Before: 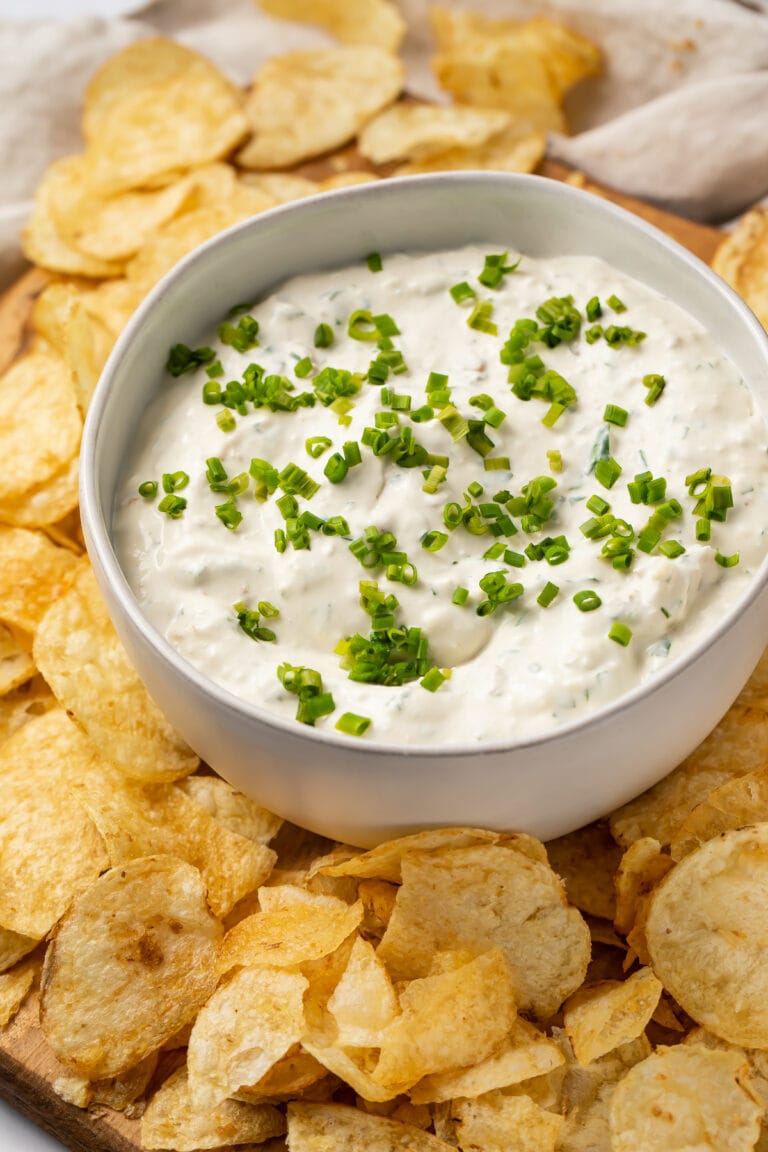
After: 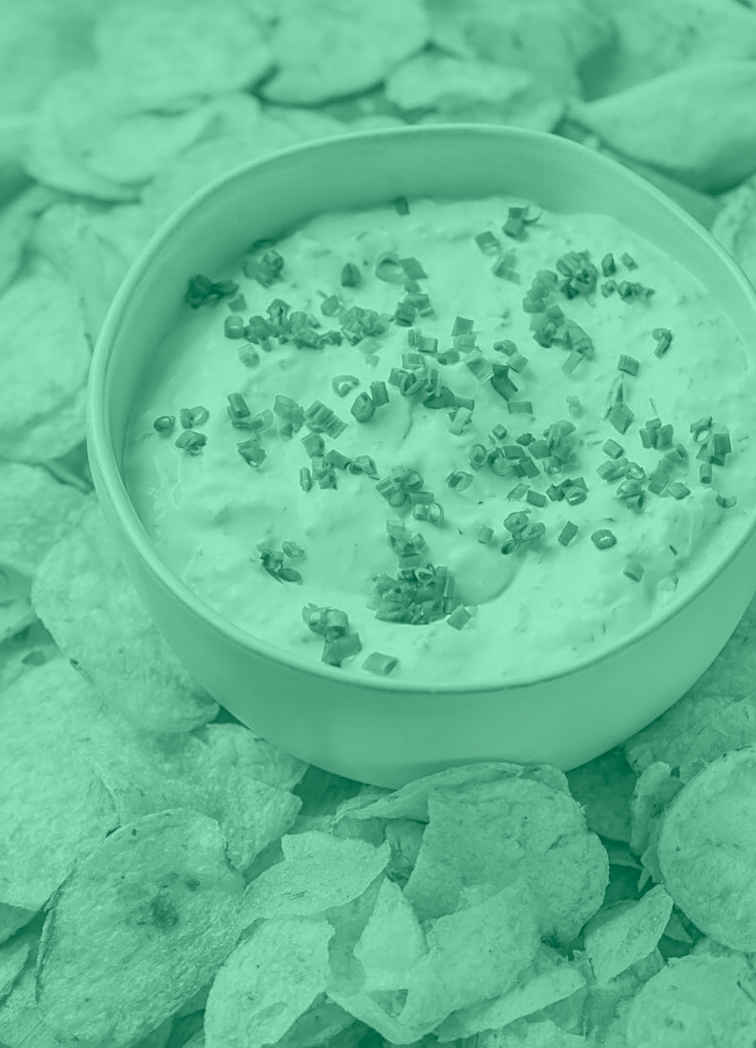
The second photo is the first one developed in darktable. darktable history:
colorize: hue 147.6°, saturation 65%, lightness 21.64%
white balance: emerald 1
sharpen: on, module defaults
rotate and perspective: rotation -0.013°, lens shift (vertical) -0.027, lens shift (horizontal) 0.178, crop left 0.016, crop right 0.989, crop top 0.082, crop bottom 0.918
local contrast: on, module defaults
